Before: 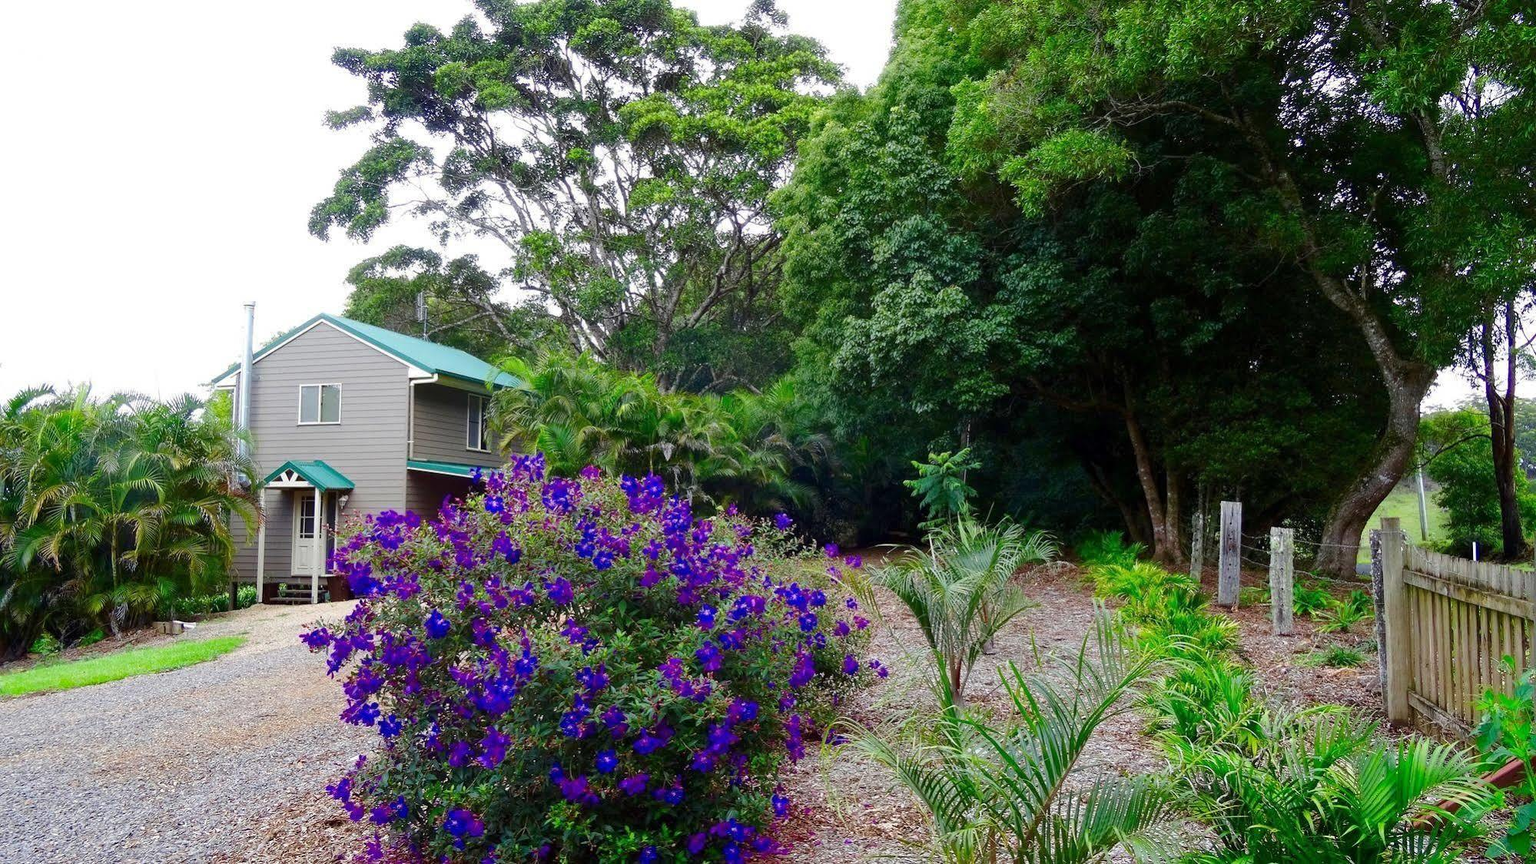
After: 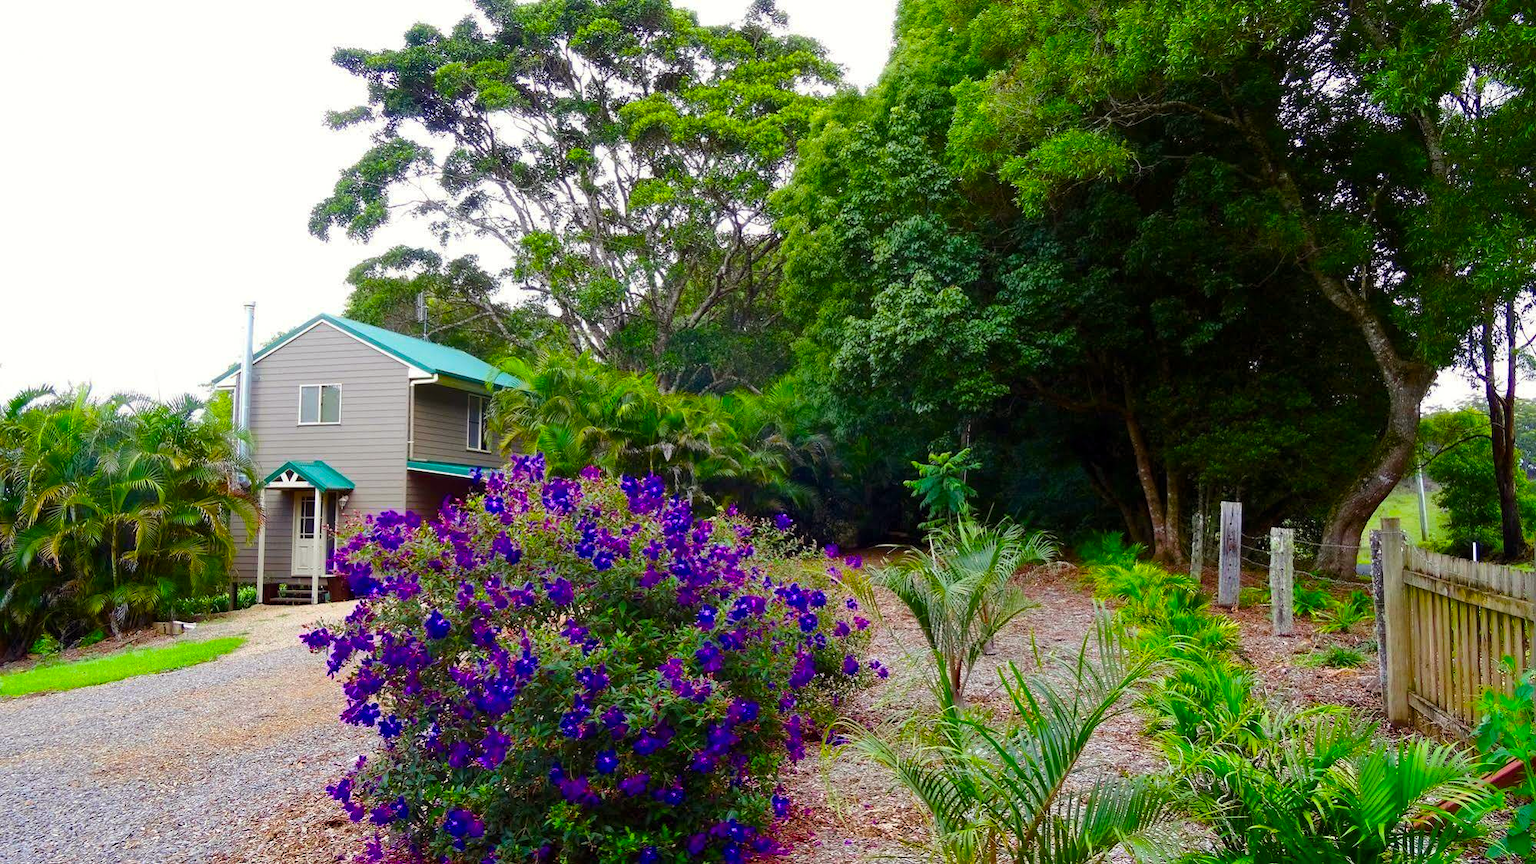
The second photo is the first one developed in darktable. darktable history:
color balance rgb: power › chroma 0.693%, power › hue 60°, perceptual saturation grading › global saturation 37.08%, global vibrance 20%
